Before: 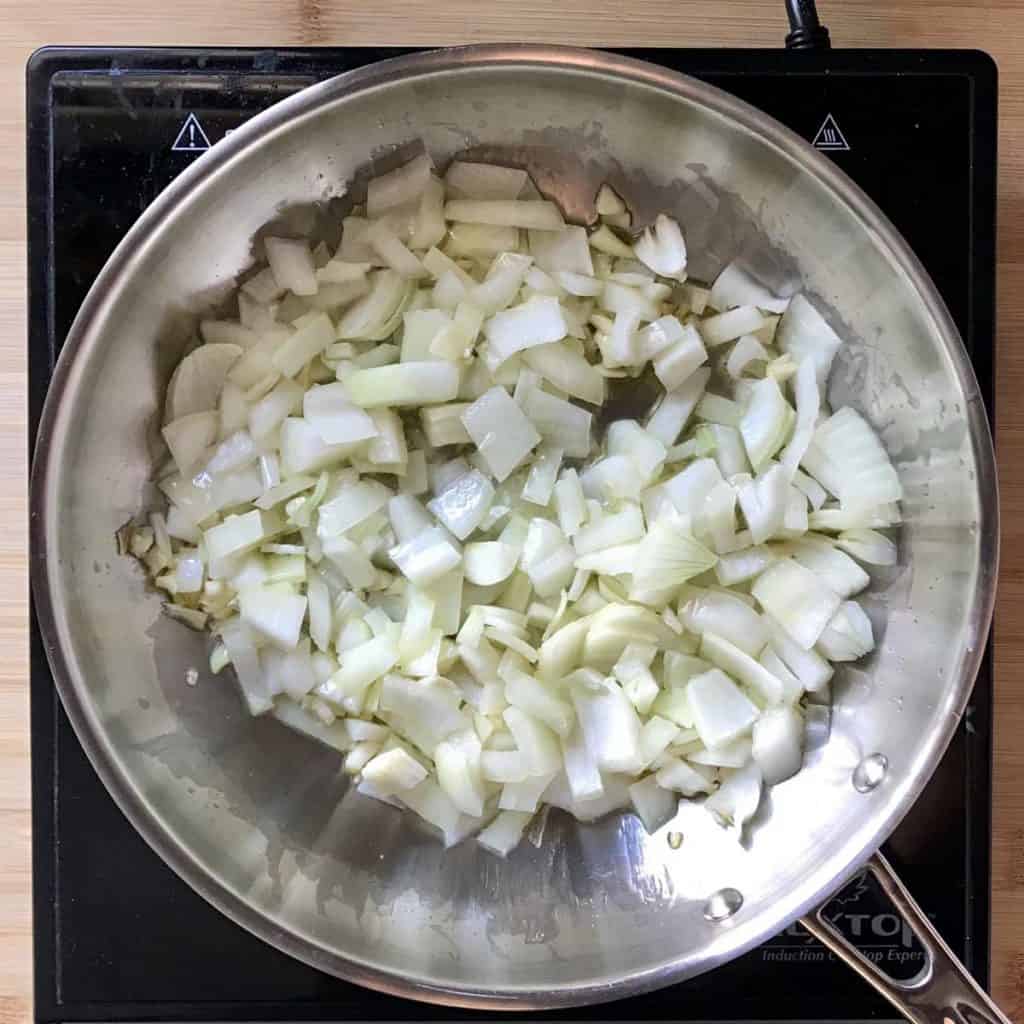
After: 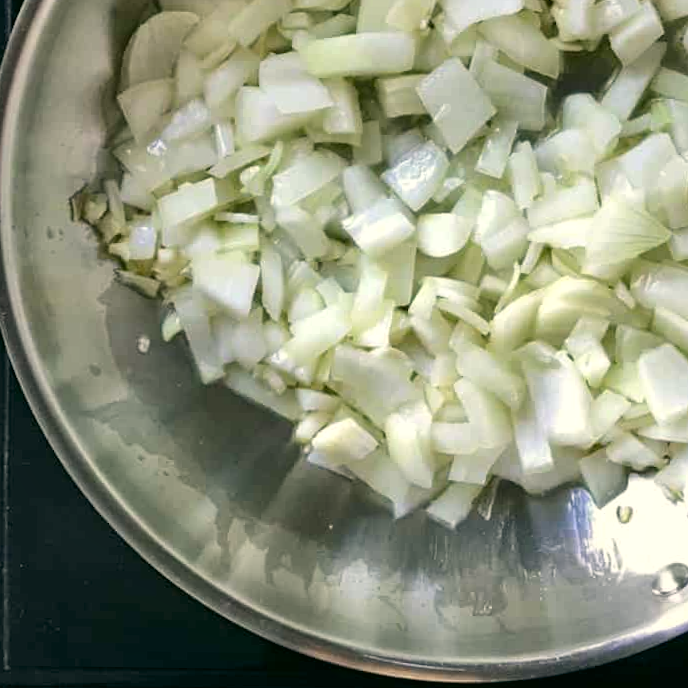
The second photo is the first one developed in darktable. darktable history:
crop and rotate: angle -0.82°, left 3.85%, top 31.828%, right 27.992%
color correction: highlights a* -0.482, highlights b* 9.48, shadows a* -9.48, shadows b* 0.803
local contrast: mode bilateral grid, contrast 20, coarseness 50, detail 120%, midtone range 0.2
